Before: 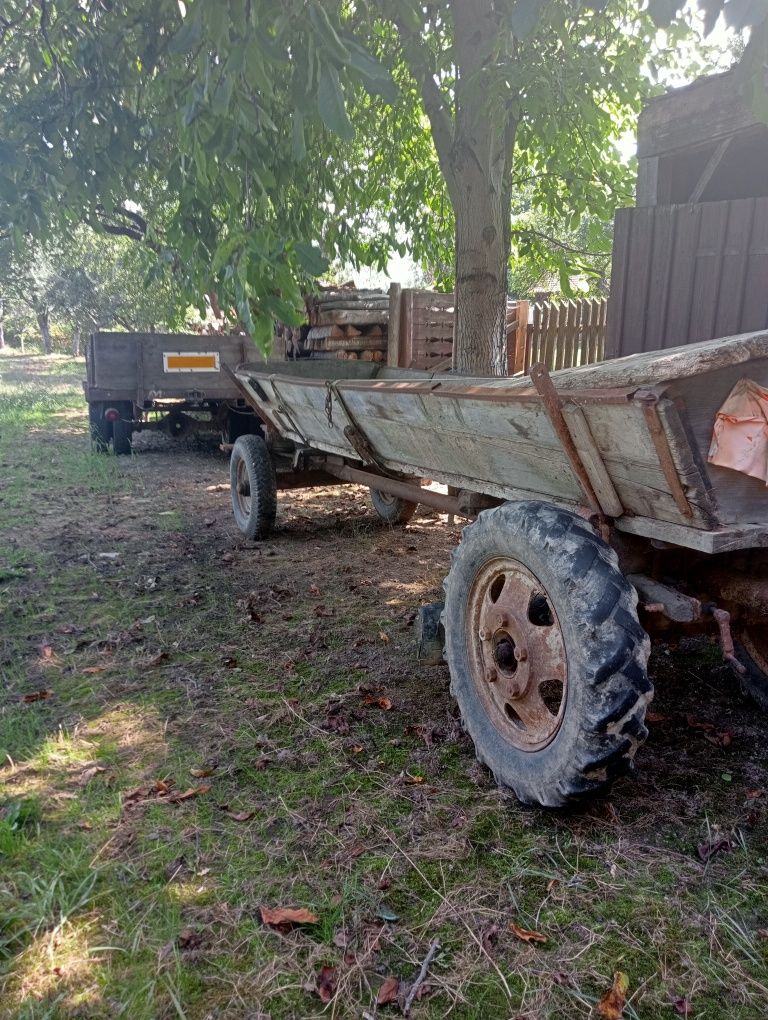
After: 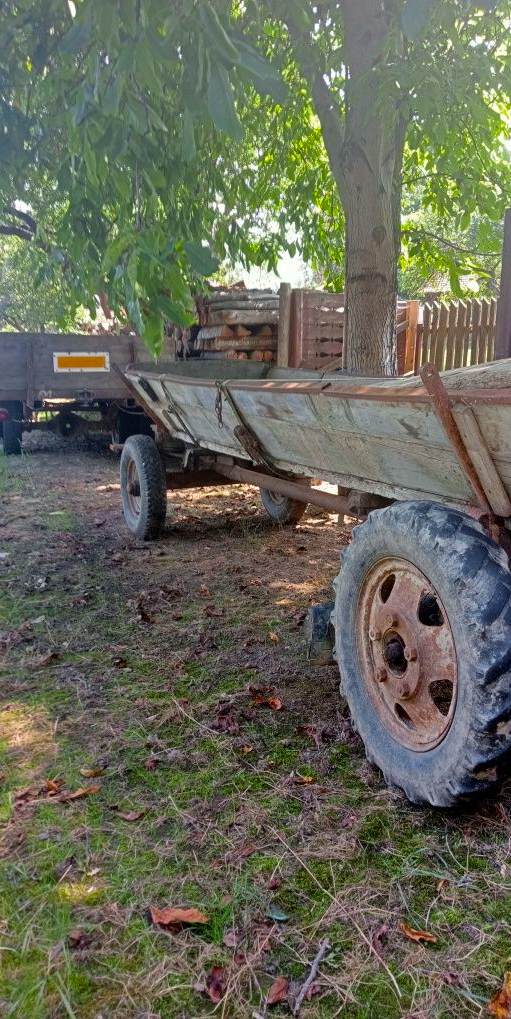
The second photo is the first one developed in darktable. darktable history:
shadows and highlights: radius 267.44, soften with gaussian
color balance rgb: shadows lift › hue 87.51°, perceptual saturation grading › global saturation 25.921%, perceptual brilliance grading › global brilliance 2.887%, perceptual brilliance grading › highlights -3.05%, perceptual brilliance grading › shadows 3.126%, global vibrance 20%
crop and rotate: left 14.36%, right 18.984%
